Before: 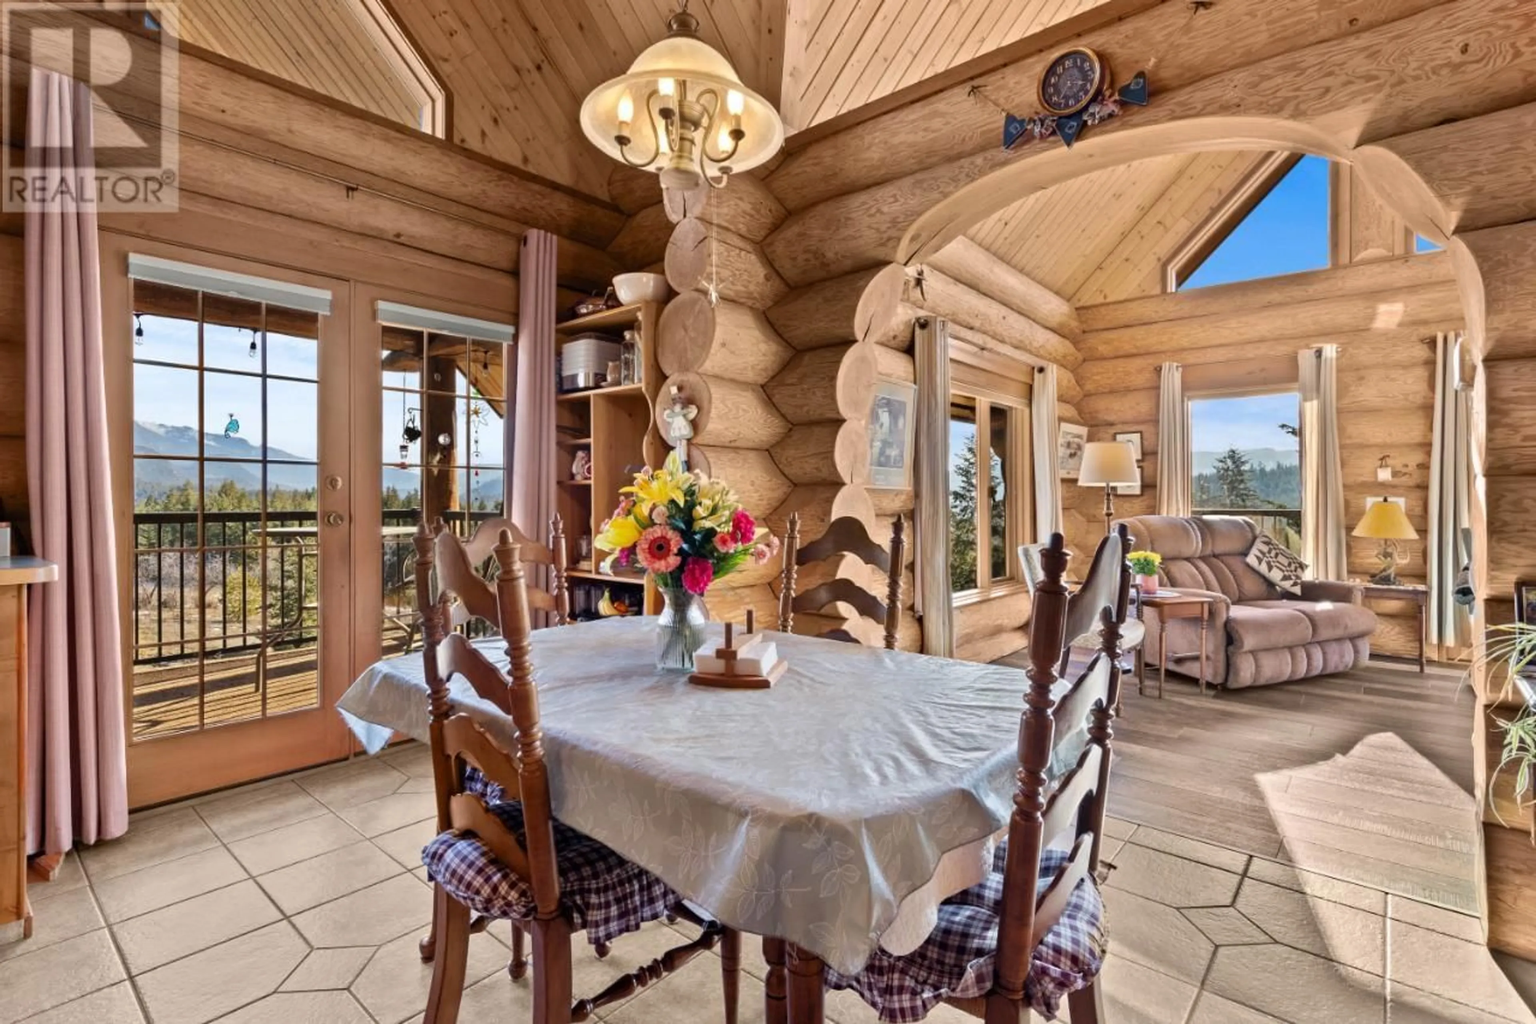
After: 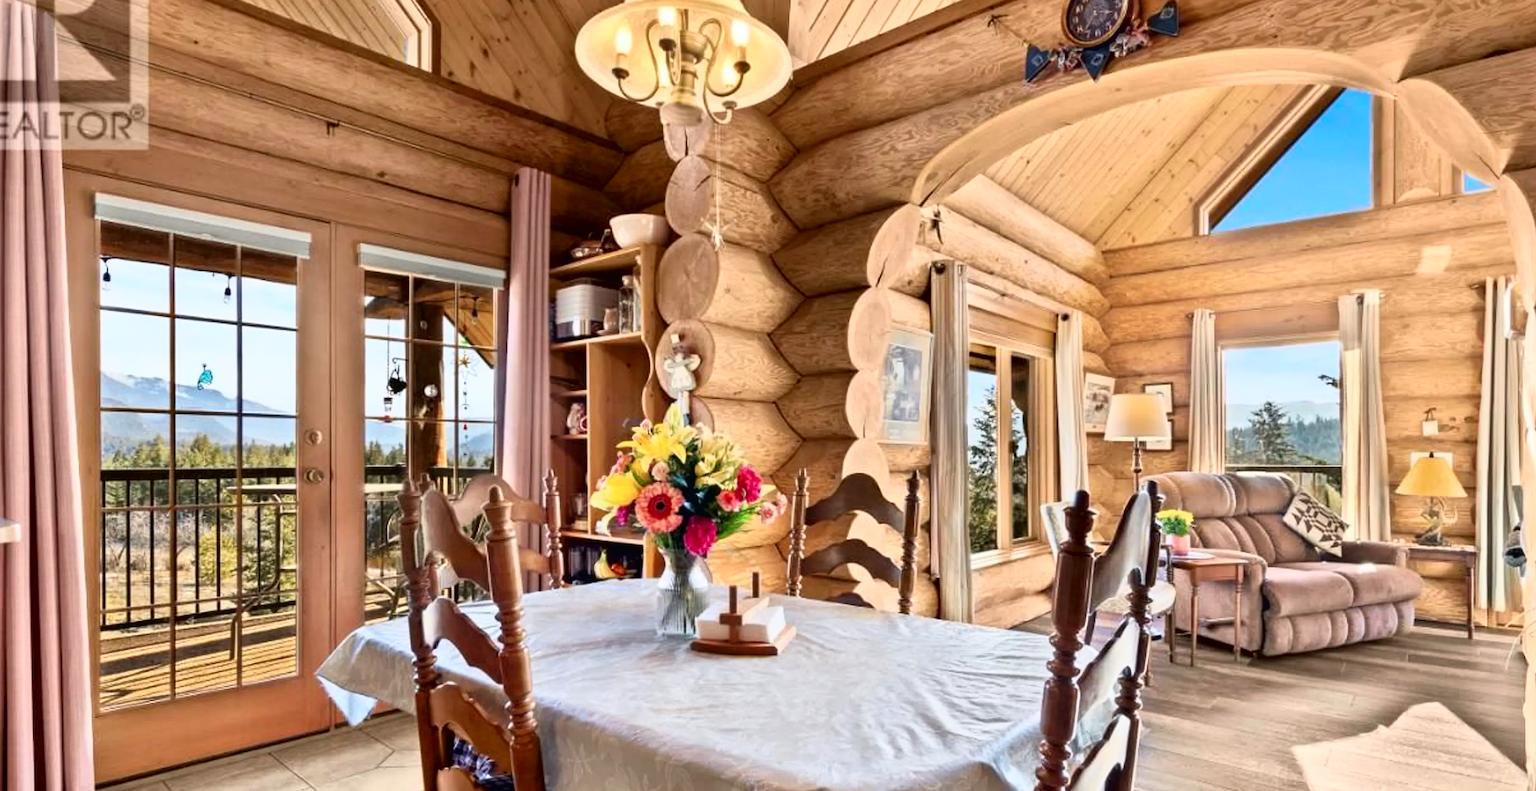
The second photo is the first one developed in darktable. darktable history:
crop: left 2.559%, top 7.002%, right 3.365%, bottom 20.218%
sharpen: radius 1.281, amount 0.29, threshold 0.011
tone curve: curves: ch0 [(0, 0.013) (0.054, 0.018) (0.205, 0.191) (0.289, 0.292) (0.39, 0.424) (0.493, 0.551) (0.647, 0.752) (0.778, 0.895) (1, 0.998)]; ch1 [(0, 0) (0.385, 0.343) (0.439, 0.415) (0.494, 0.495) (0.501, 0.501) (0.51, 0.509) (0.54, 0.546) (0.586, 0.606) (0.66, 0.701) (0.783, 0.804) (1, 1)]; ch2 [(0, 0) (0.32, 0.281) (0.403, 0.399) (0.441, 0.428) (0.47, 0.469) (0.498, 0.496) (0.524, 0.538) (0.566, 0.579) (0.633, 0.665) (0.7, 0.711) (1, 1)], color space Lab, independent channels, preserve colors none
